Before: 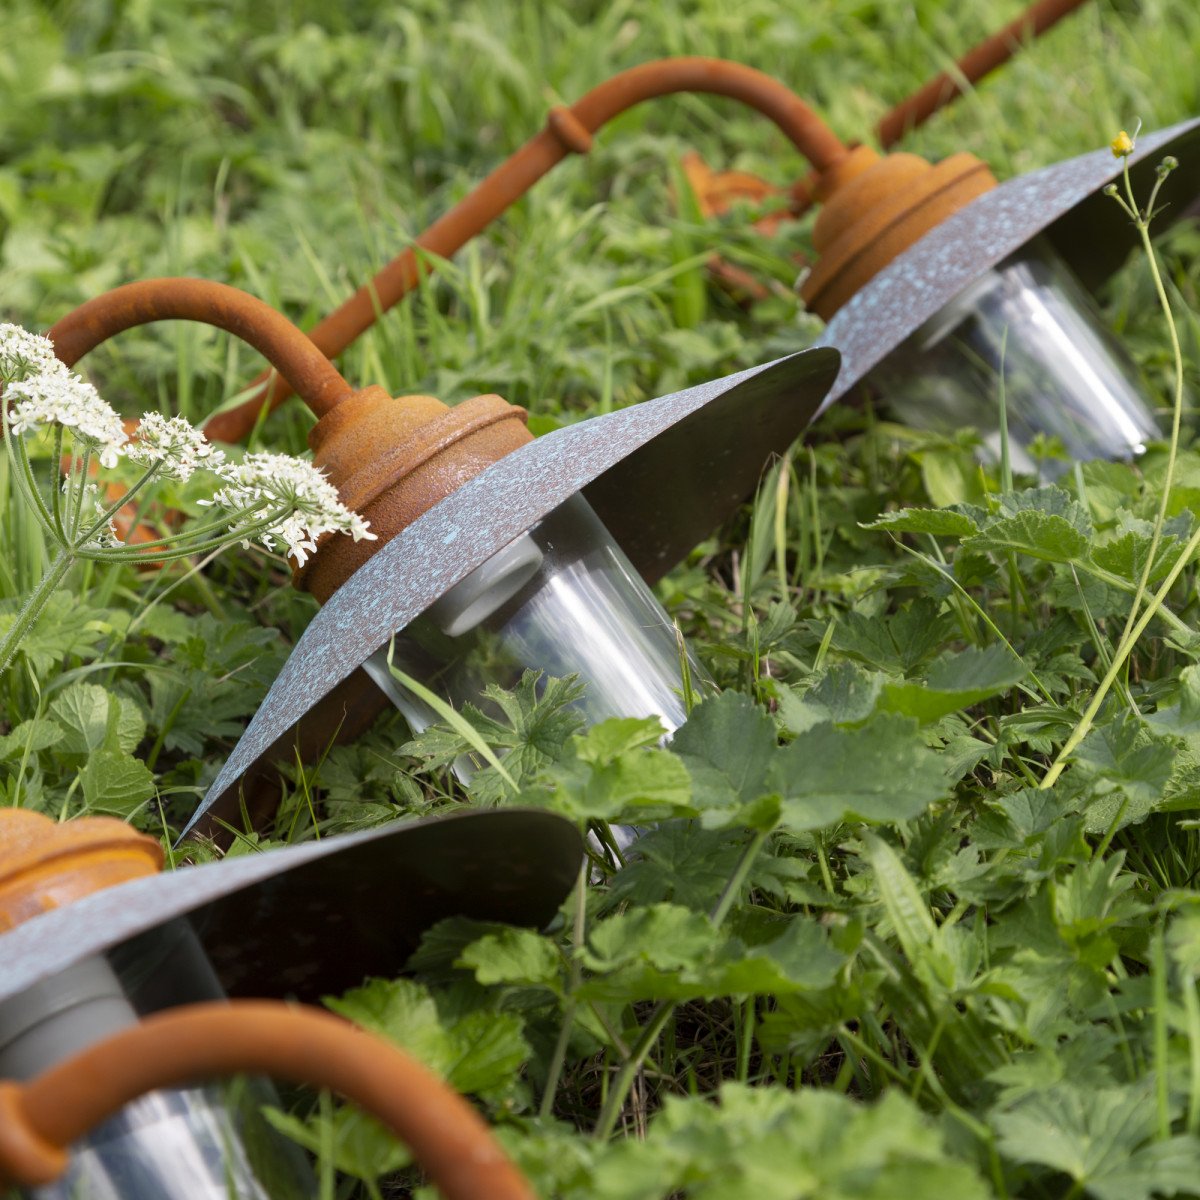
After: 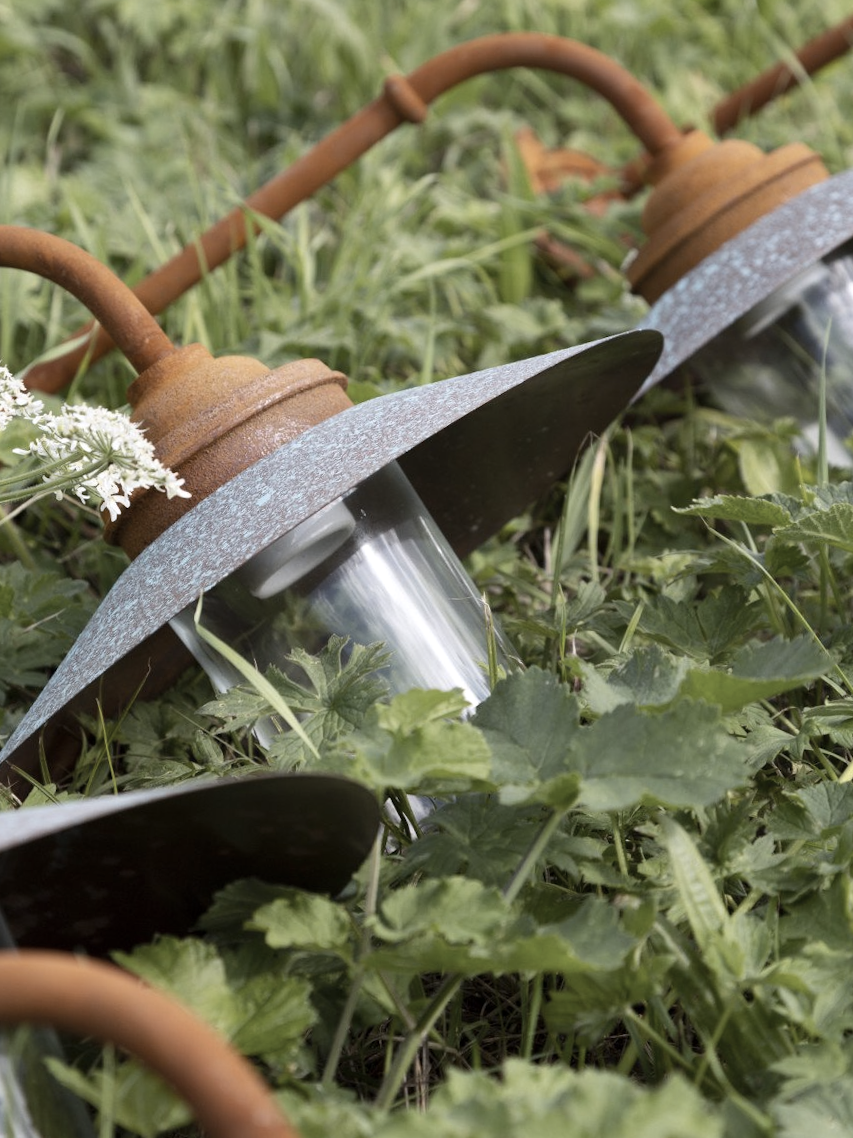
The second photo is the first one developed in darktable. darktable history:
crop and rotate: angle -3.09°, left 14.12%, top 0.032%, right 11.061%, bottom 0.085%
contrast brightness saturation: contrast 0.101, saturation -0.378
shadows and highlights: shadows 35.83, highlights -35, soften with gaussian
color calibration: output R [1.063, -0.012, -0.003, 0], output G [0, 1.022, 0.021, 0], output B [-0.079, 0.047, 1, 0], illuminant as shot in camera, x 0.358, y 0.373, temperature 4628.91 K
